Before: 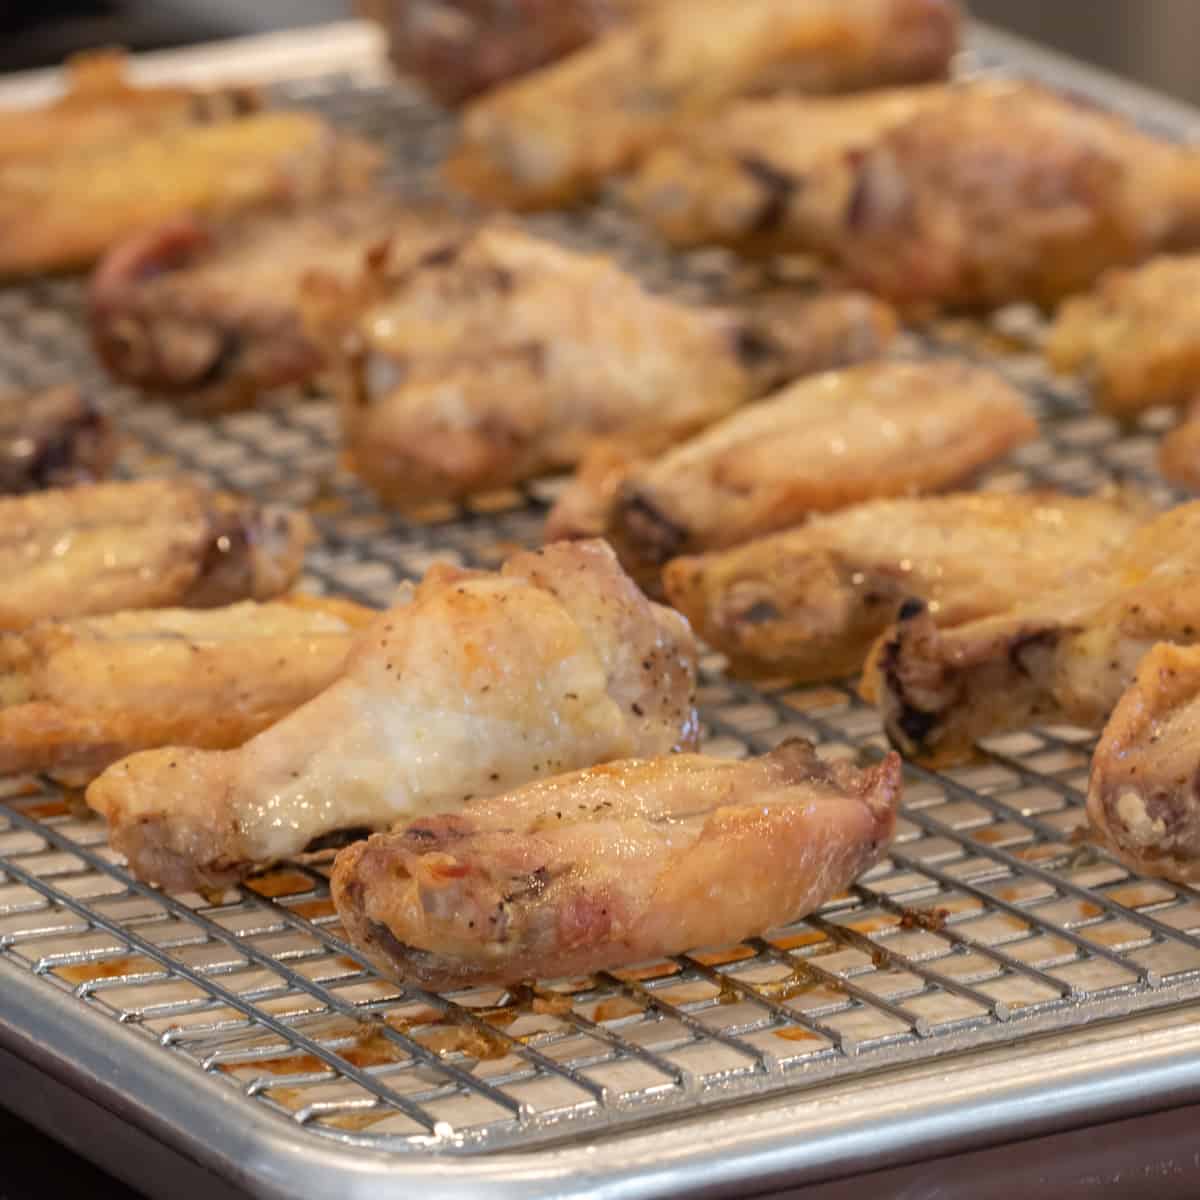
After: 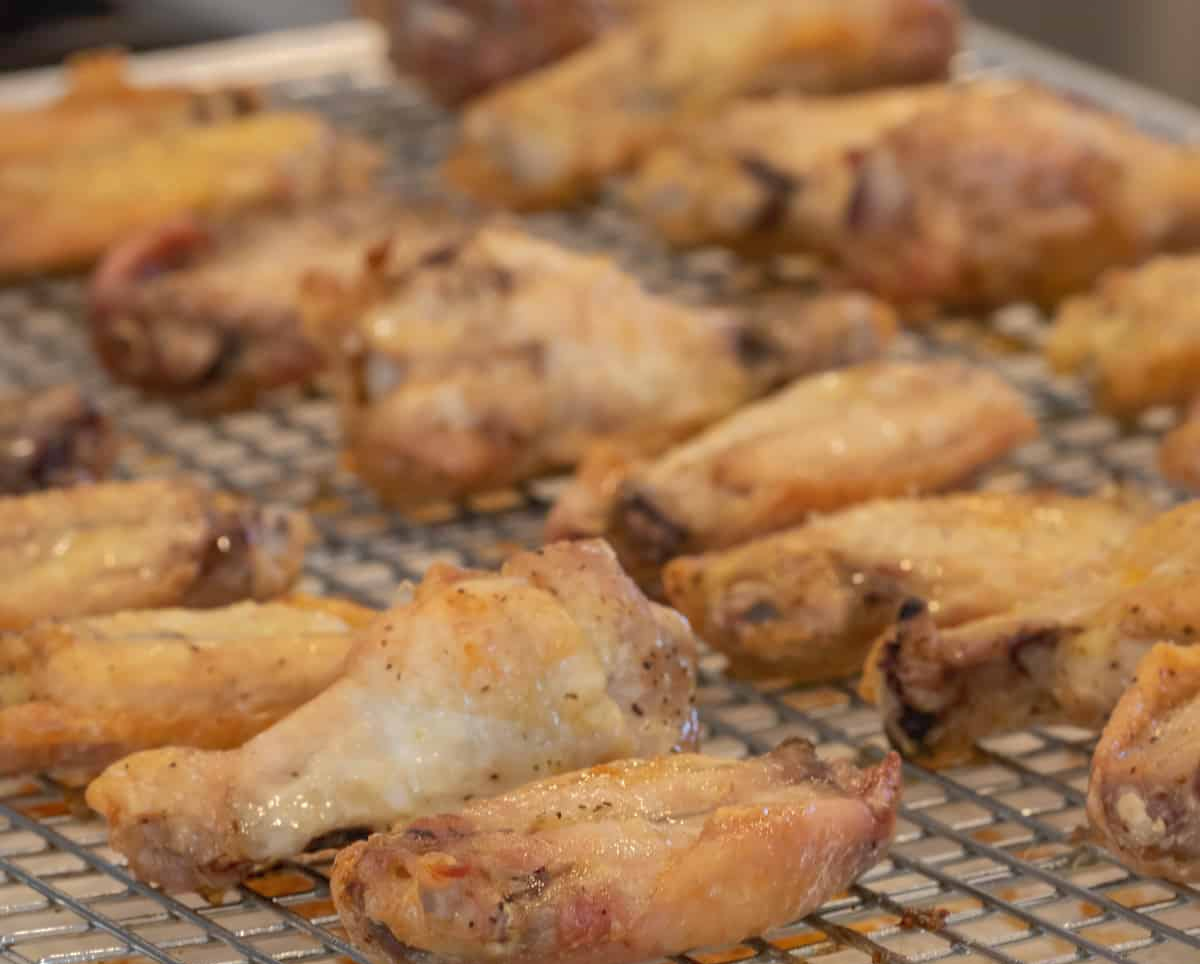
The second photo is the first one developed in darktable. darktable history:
crop: bottom 19.629%
shadows and highlights: highlights -59.77
